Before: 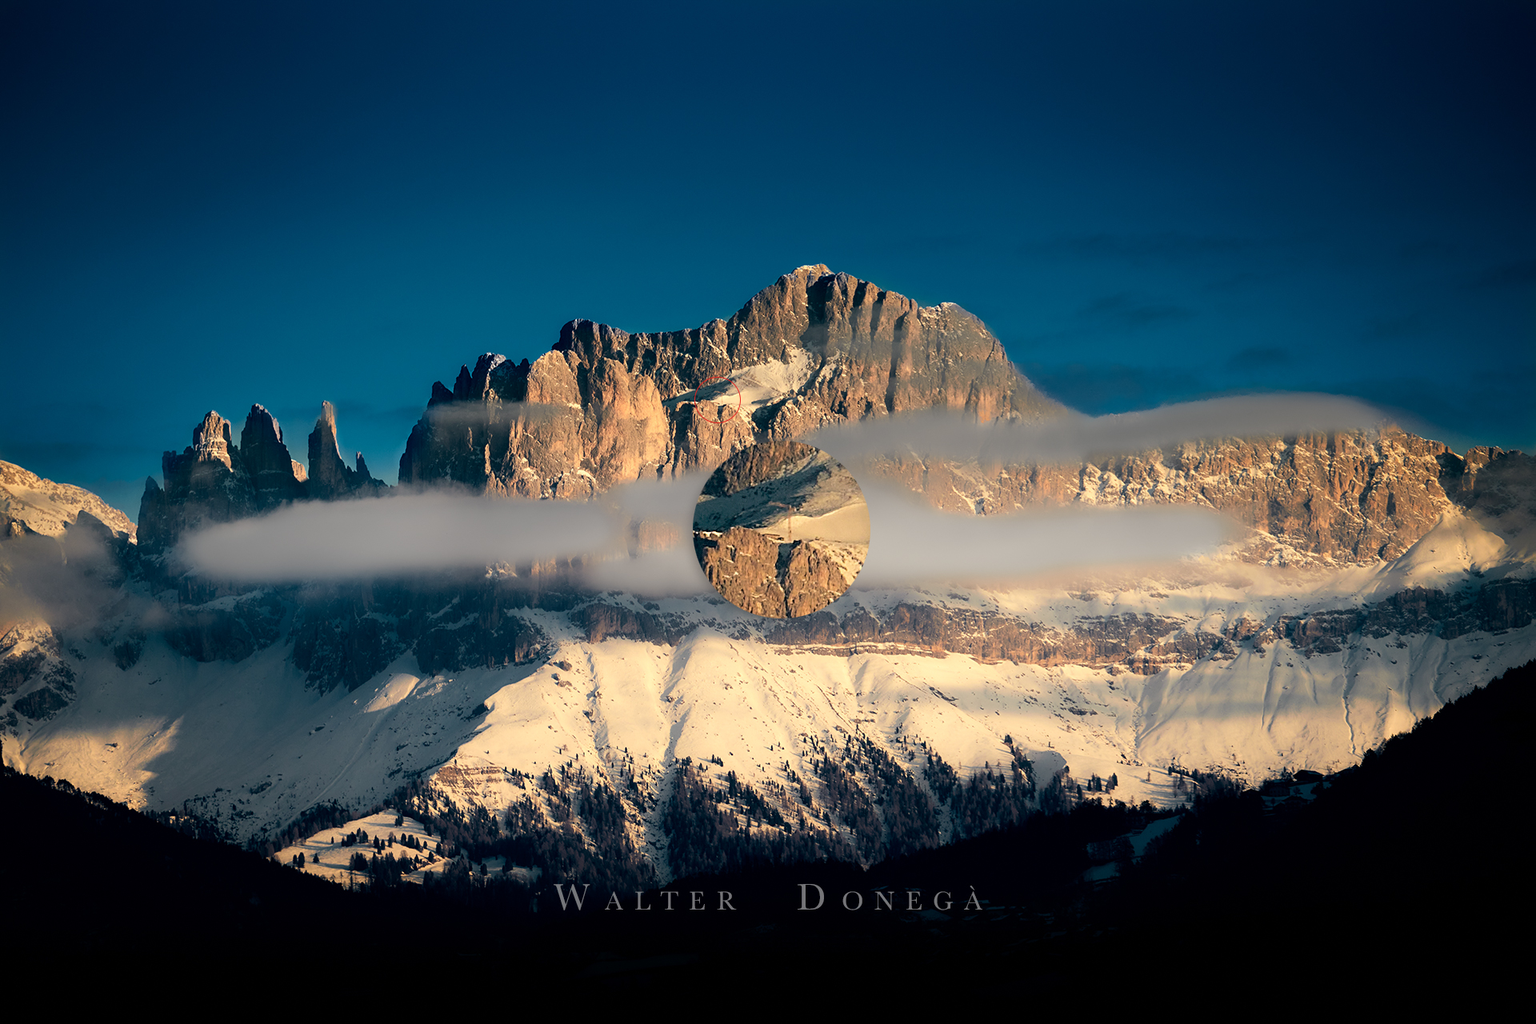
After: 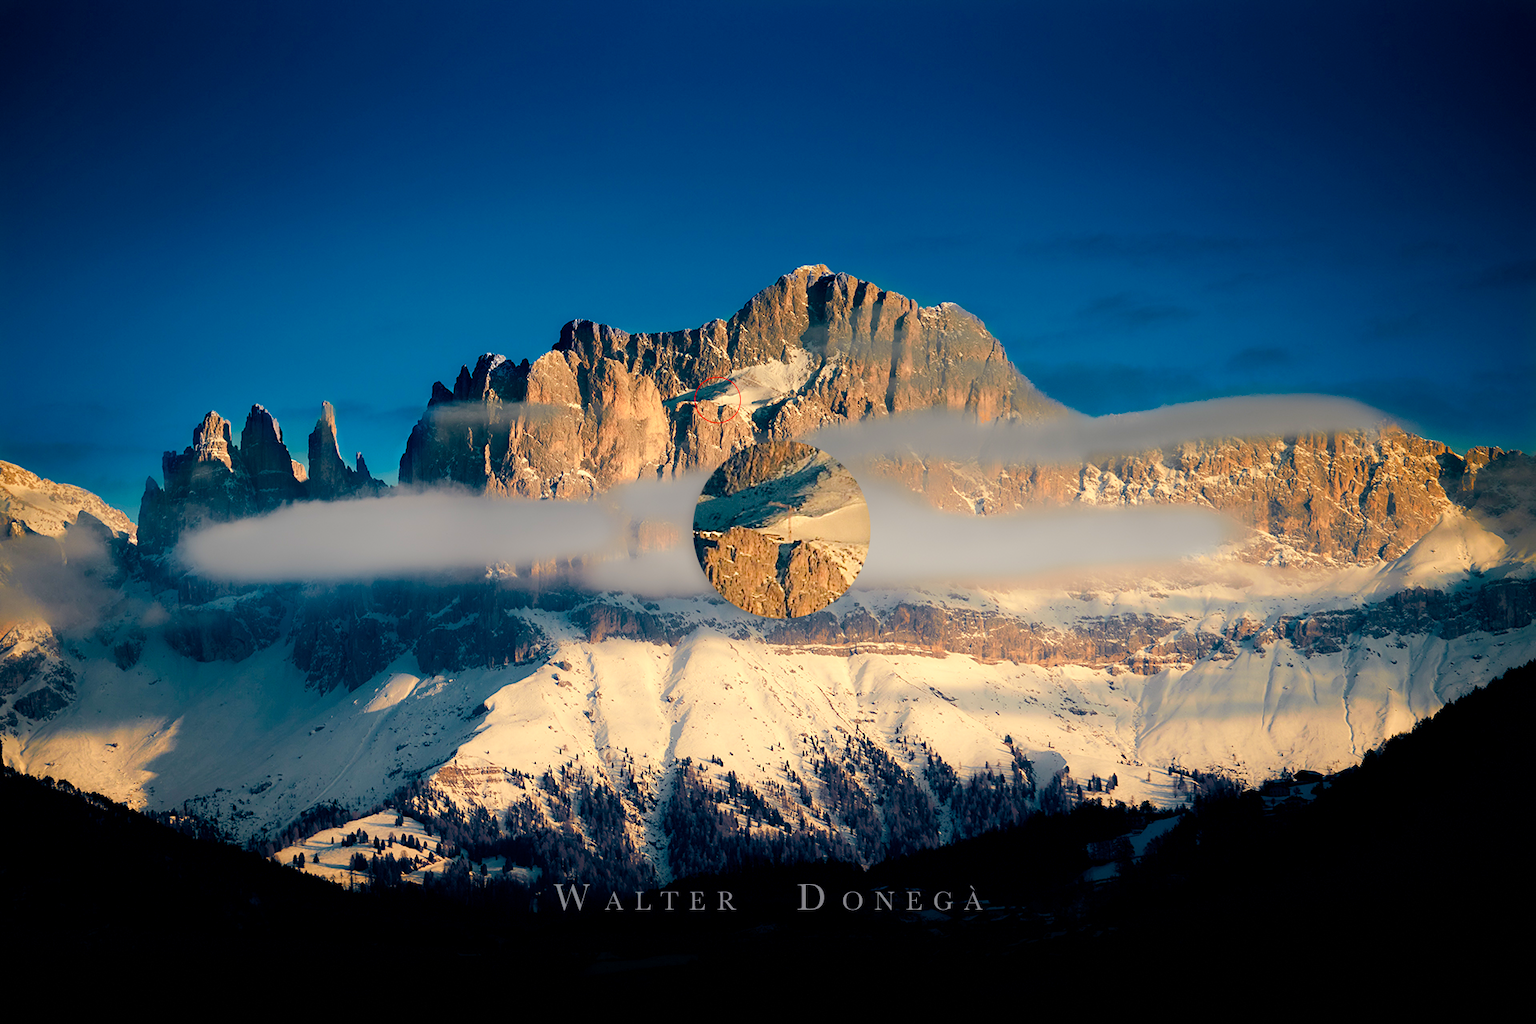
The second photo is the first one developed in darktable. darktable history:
color balance rgb: perceptual saturation grading › global saturation 40.32%, perceptual saturation grading › highlights -50.52%, perceptual saturation grading › shadows 30.972%, perceptual brilliance grading › mid-tones 10.359%, perceptual brilliance grading › shadows 15.095%, global vibrance 20%
